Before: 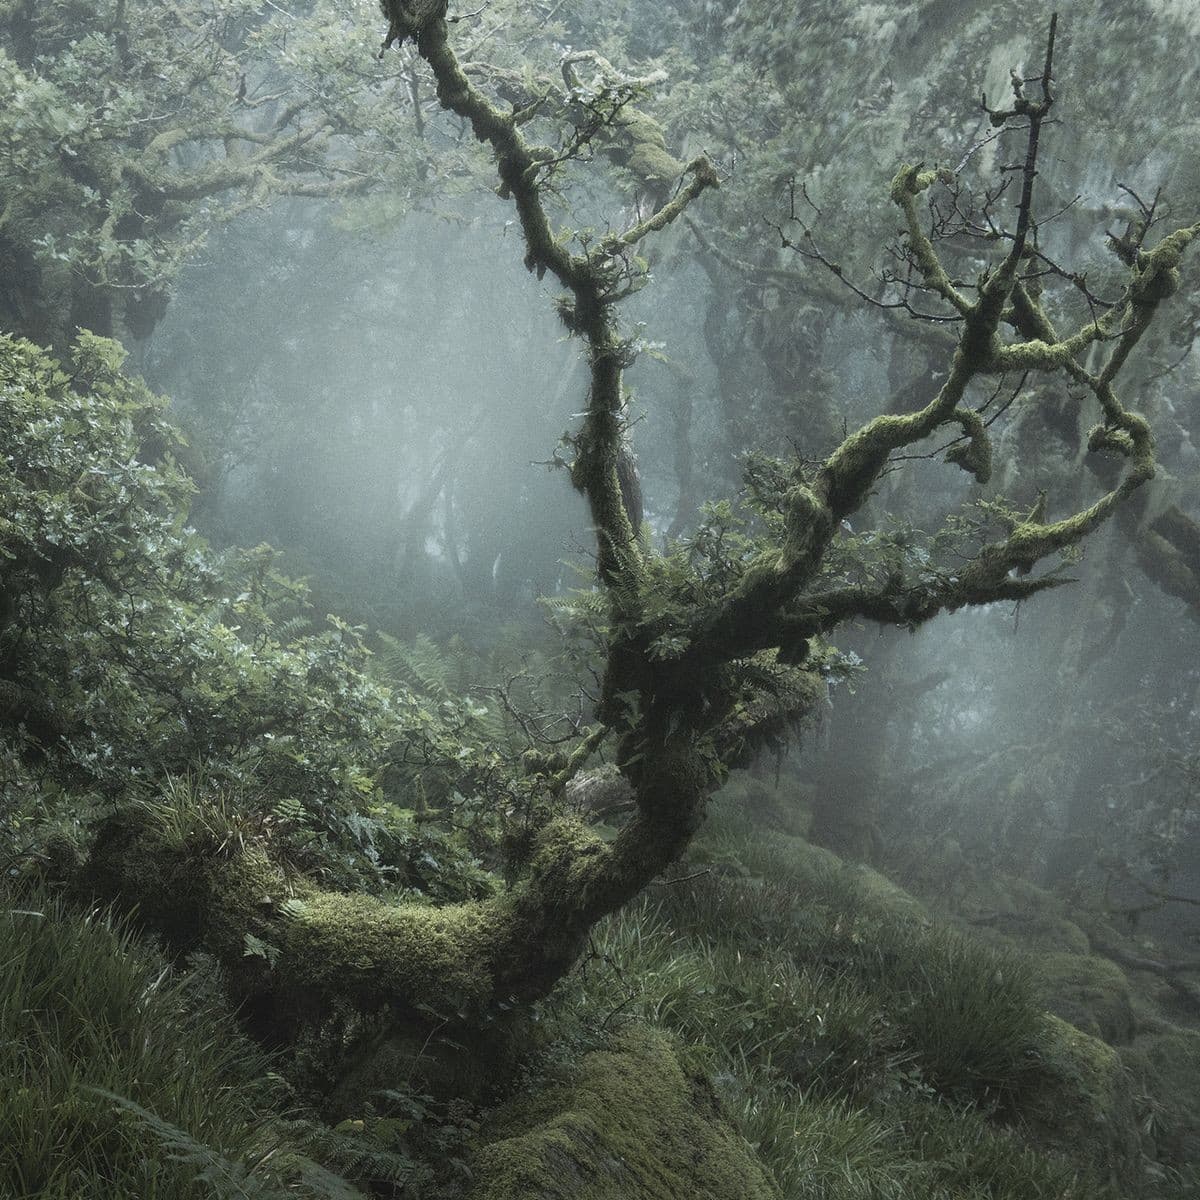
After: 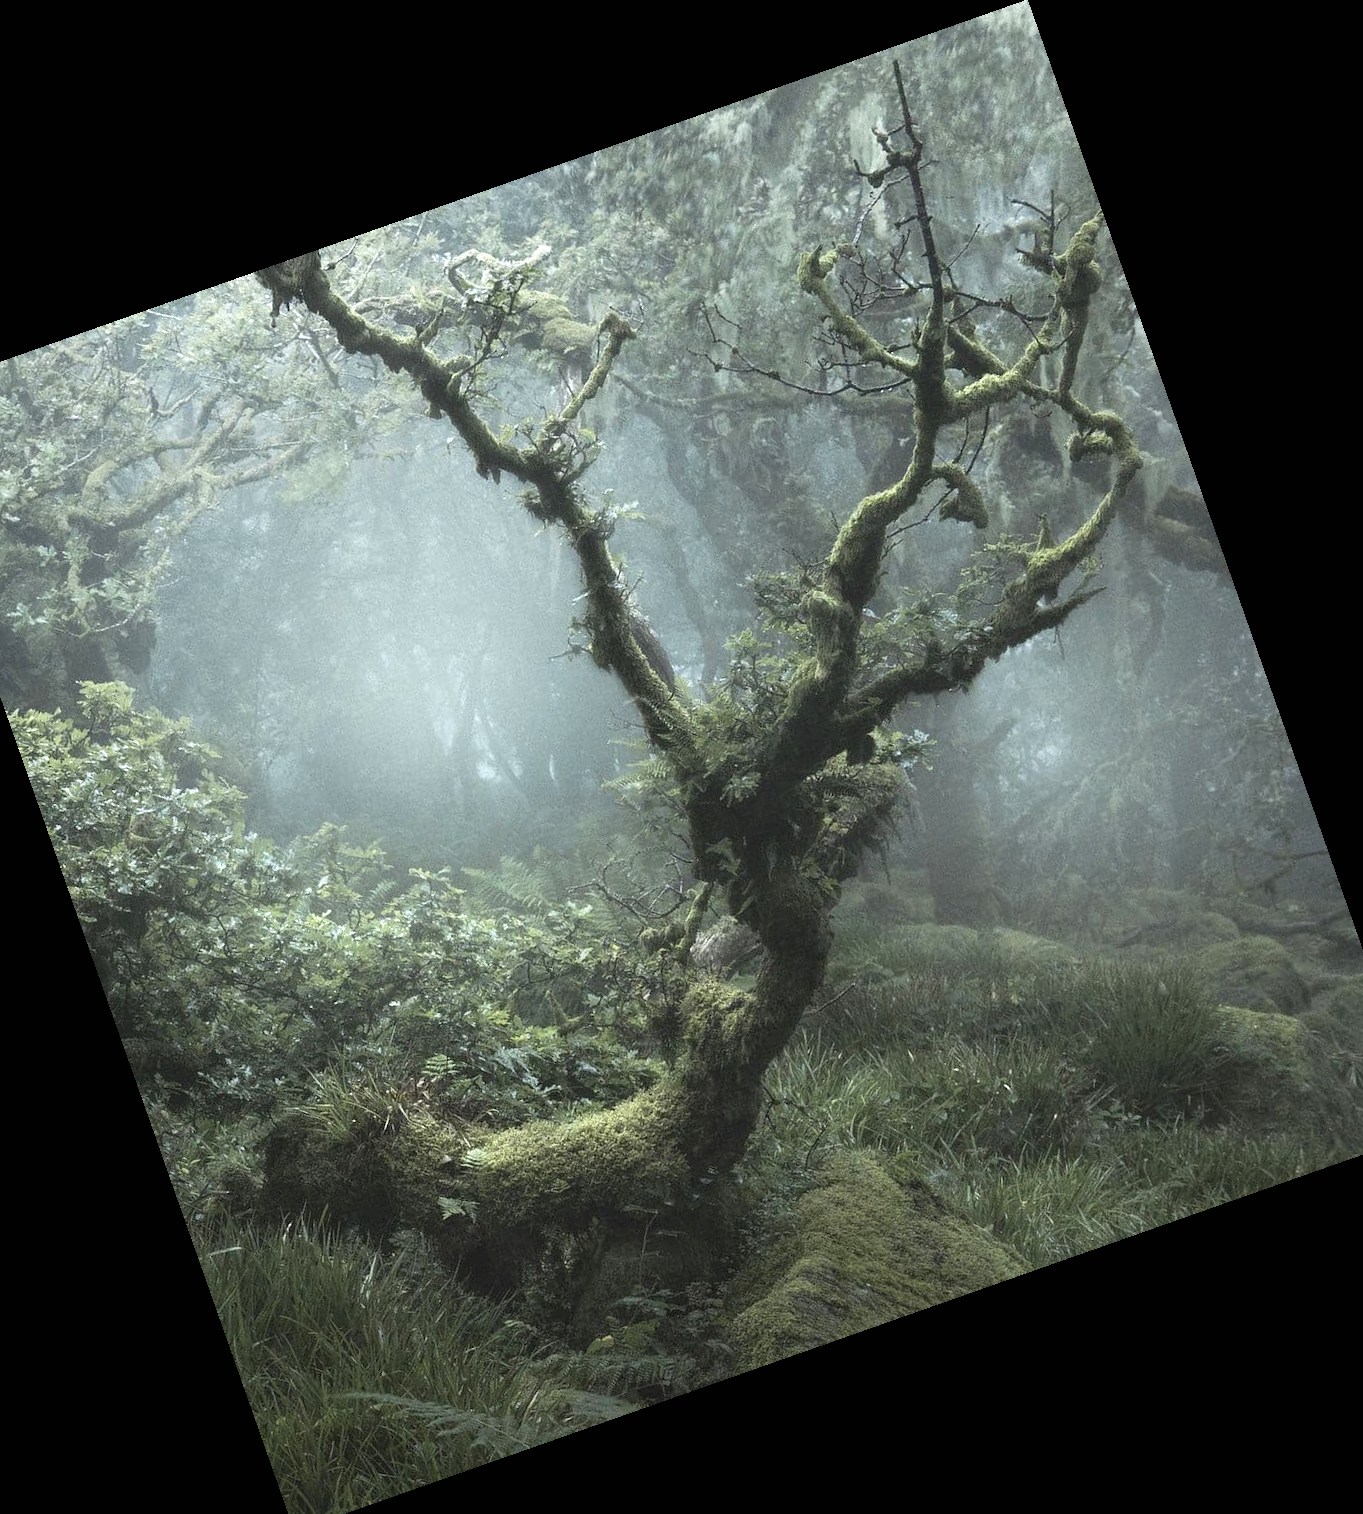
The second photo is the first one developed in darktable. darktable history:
exposure: black level correction 0, exposure 0.6 EV, compensate highlight preservation false
crop and rotate: angle 19.43°, left 6.812%, right 4.125%, bottom 1.087%
